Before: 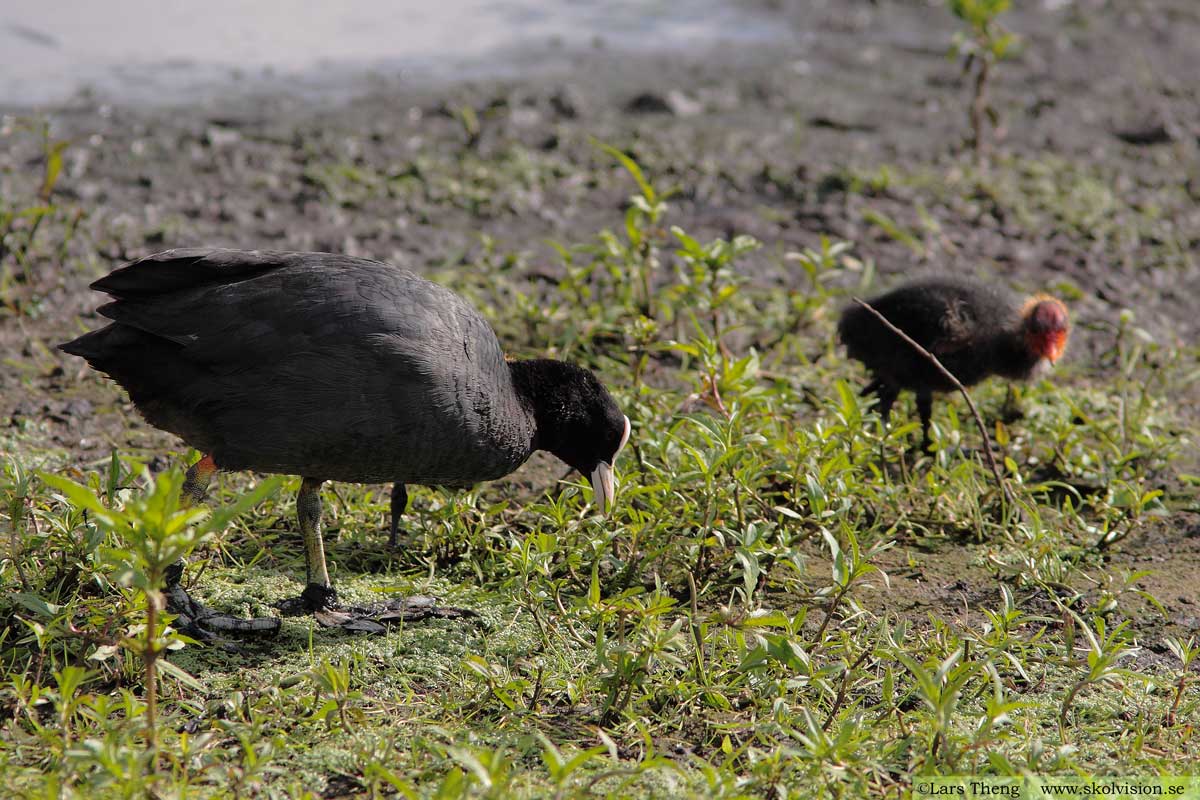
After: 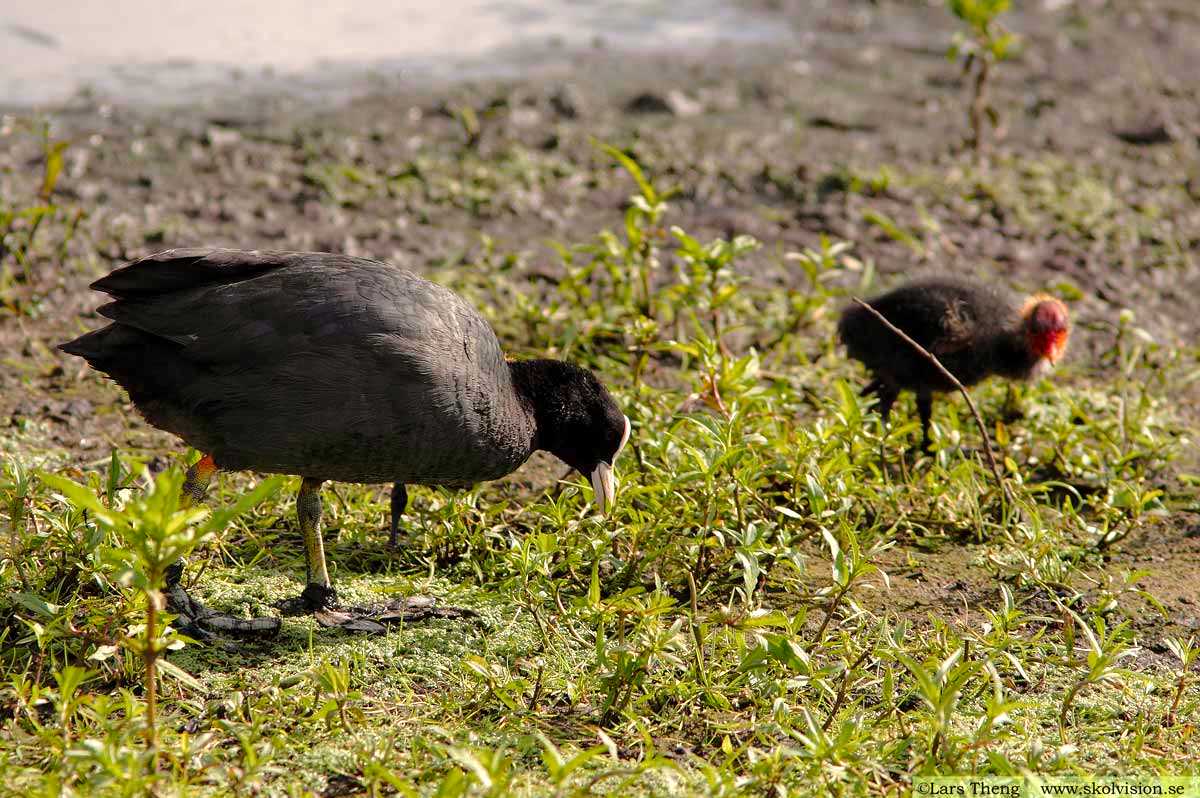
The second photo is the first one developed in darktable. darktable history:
crop: top 0.05%, bottom 0.098%
color balance rgb: perceptual saturation grading › global saturation 25%, perceptual saturation grading › highlights -50%, perceptual saturation grading › shadows 30%, perceptual brilliance grading › global brilliance 12%, global vibrance 20%
white balance: red 1.045, blue 0.932
local contrast: highlights 100%, shadows 100%, detail 120%, midtone range 0.2
